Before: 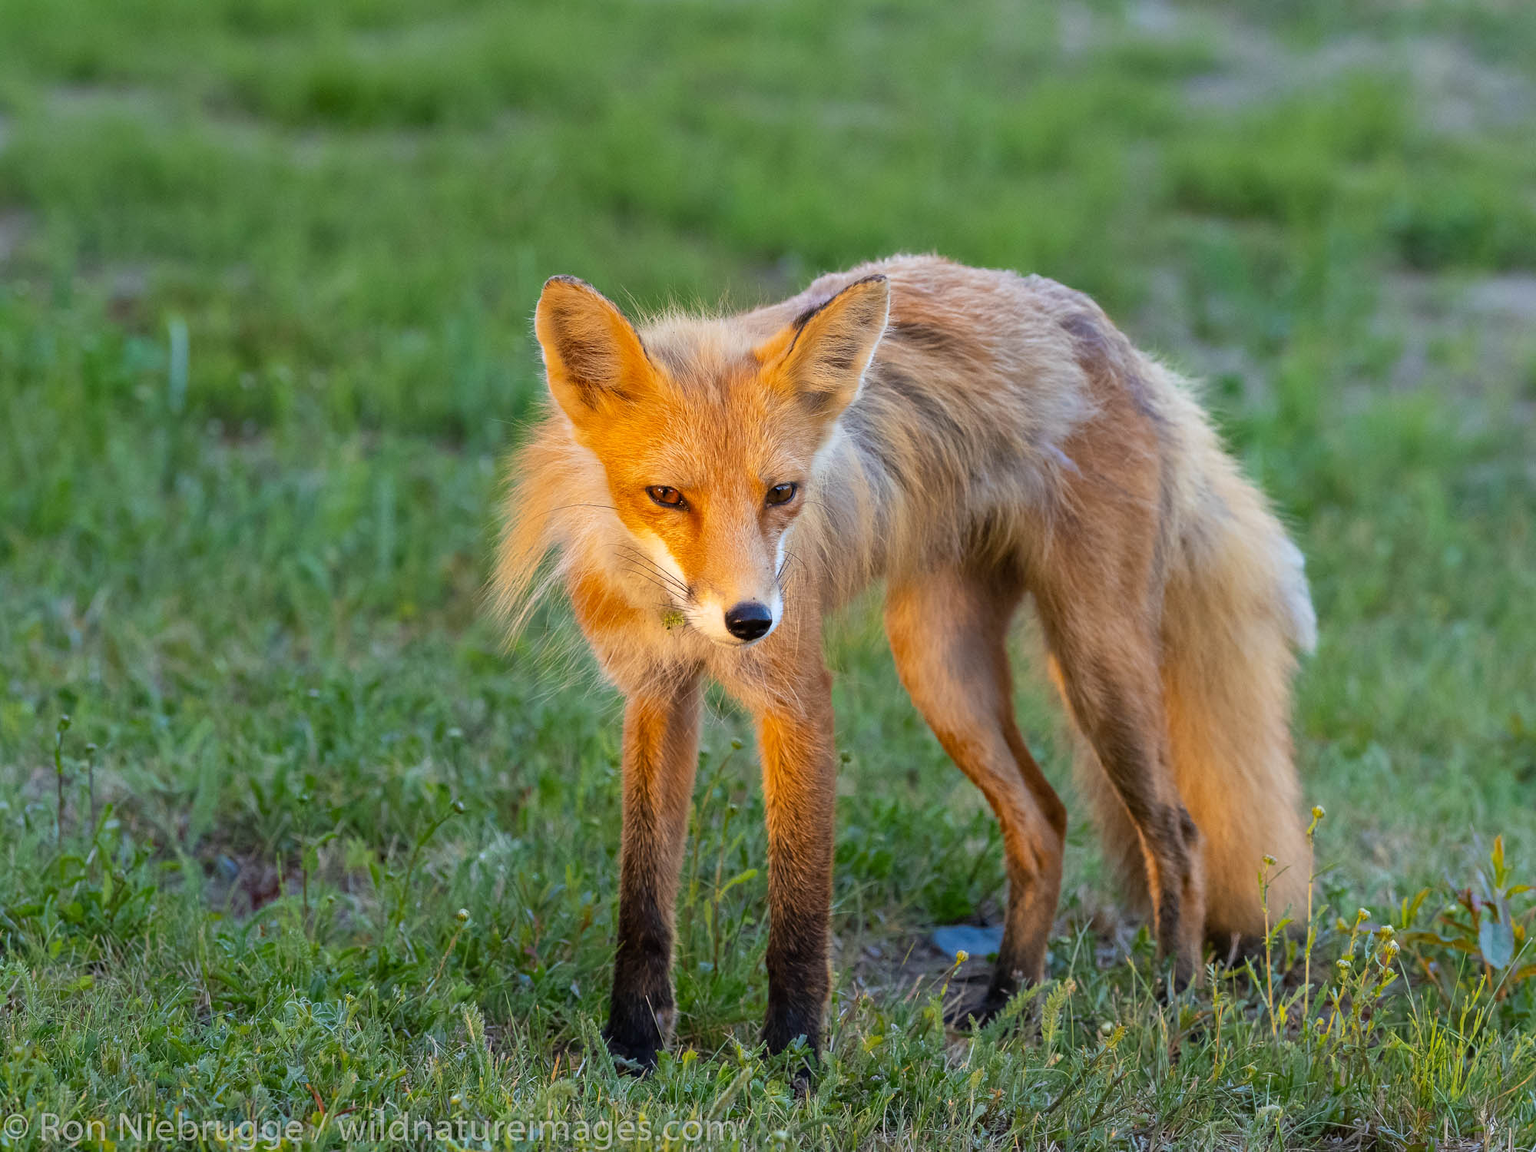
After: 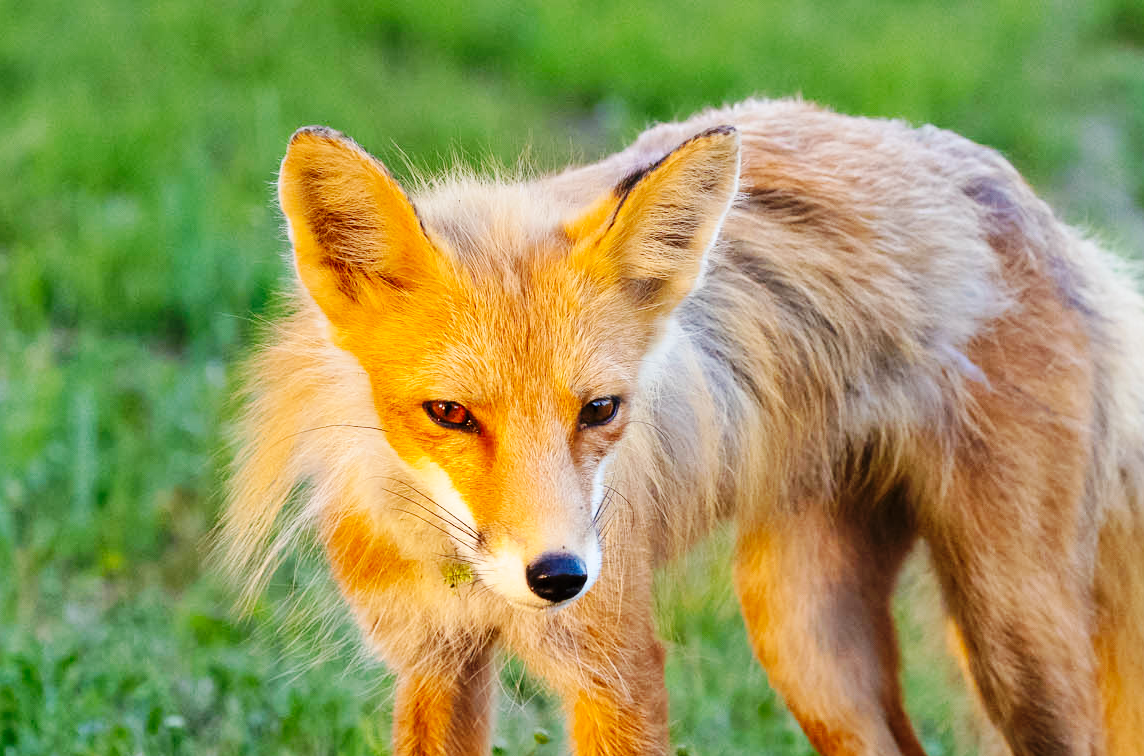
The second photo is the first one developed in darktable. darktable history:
base curve: curves: ch0 [(0, 0) (0.036, 0.025) (0.121, 0.166) (0.206, 0.329) (0.605, 0.79) (1, 1)], preserve colors none
crop: left 20.932%, top 15.471%, right 21.848%, bottom 34.081%
